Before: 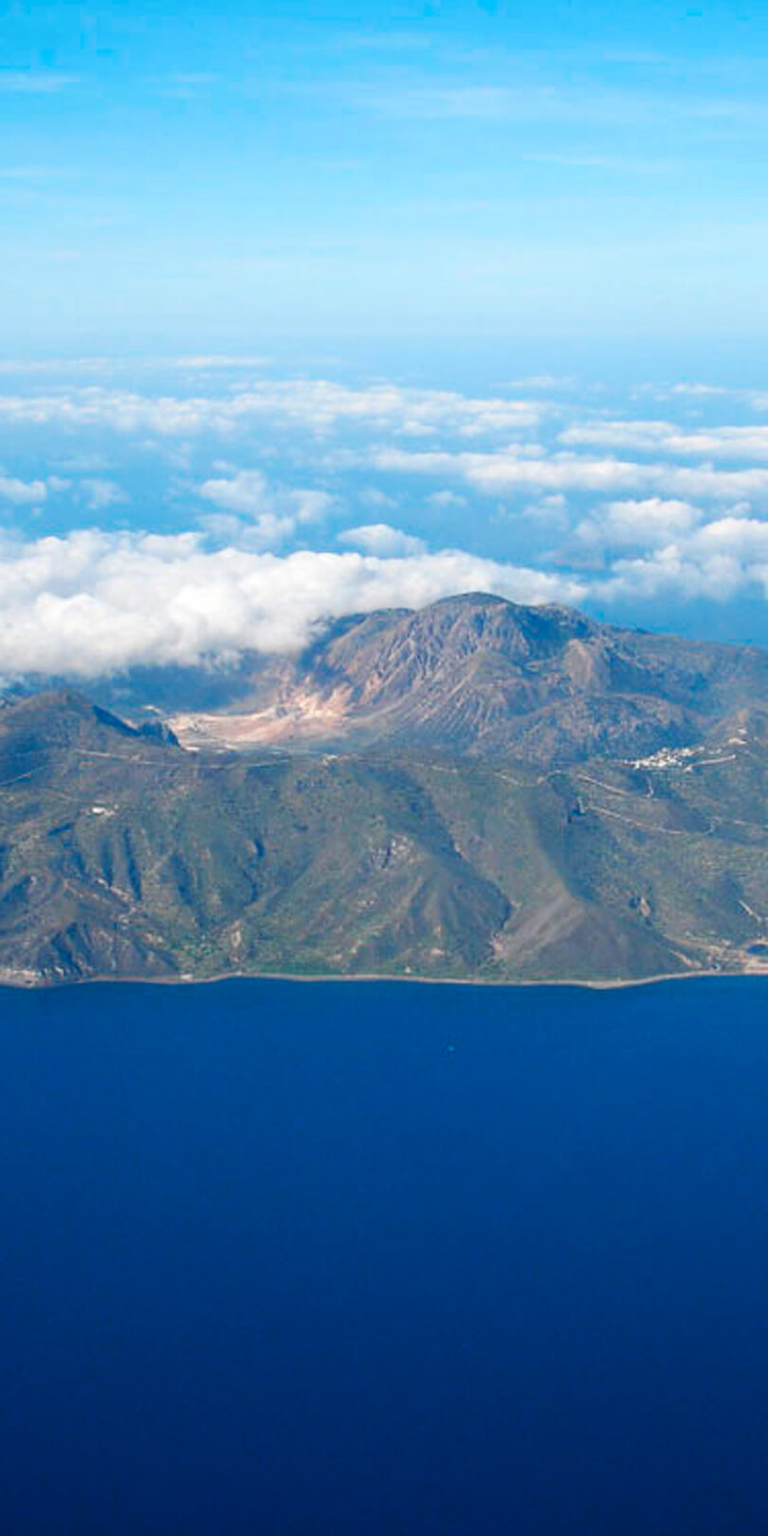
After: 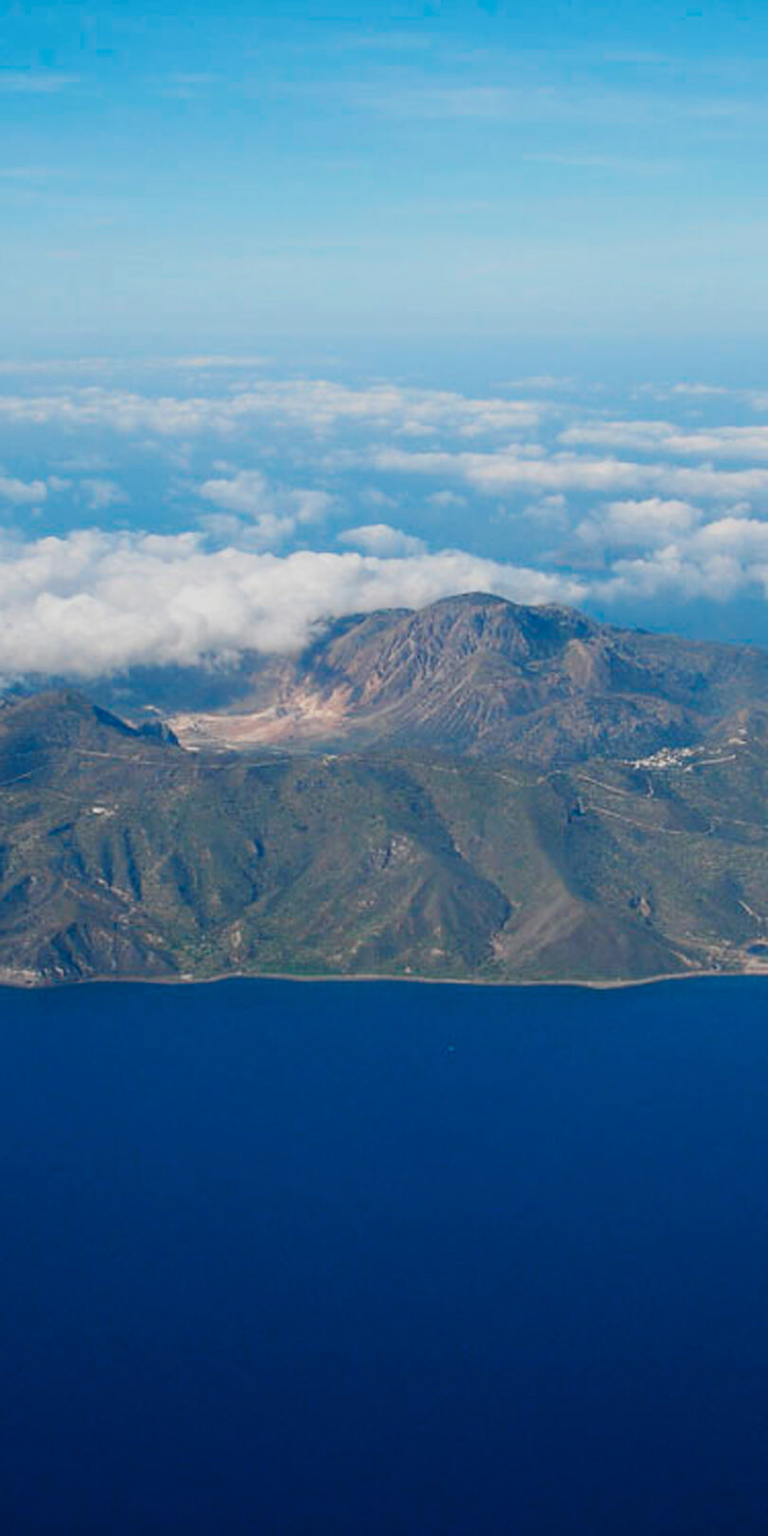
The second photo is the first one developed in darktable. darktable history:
exposure: exposure -0.488 EV, compensate highlight preservation false
